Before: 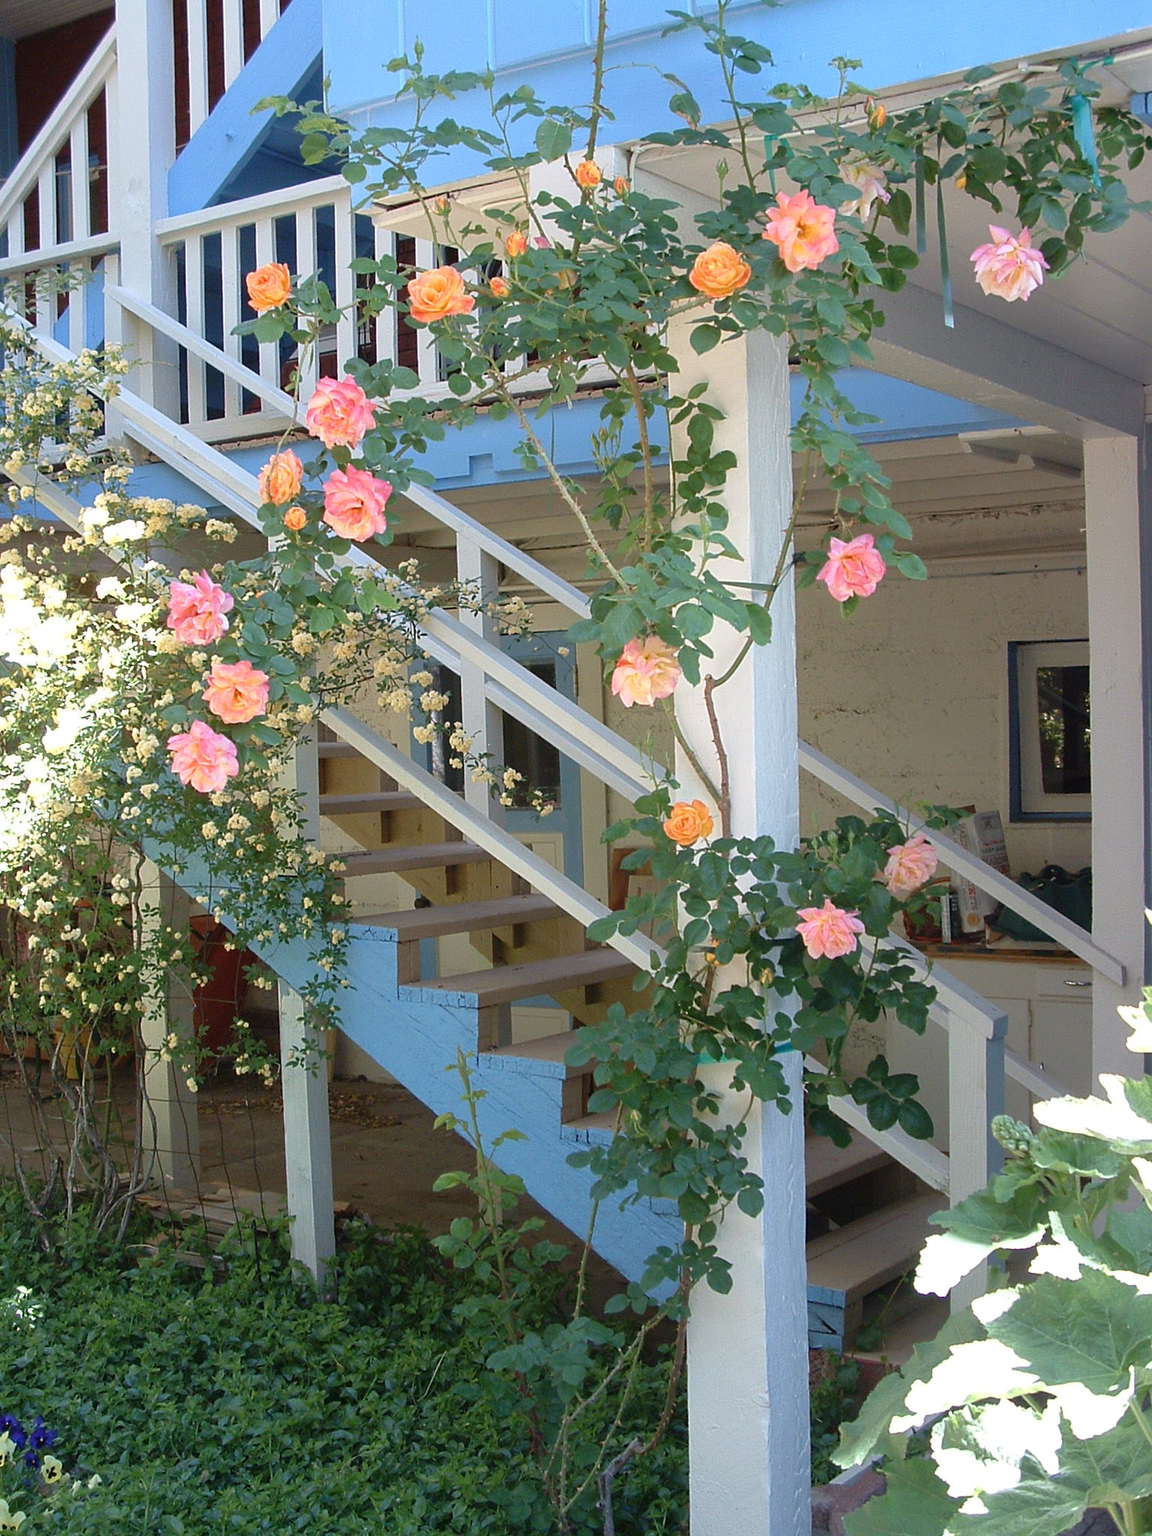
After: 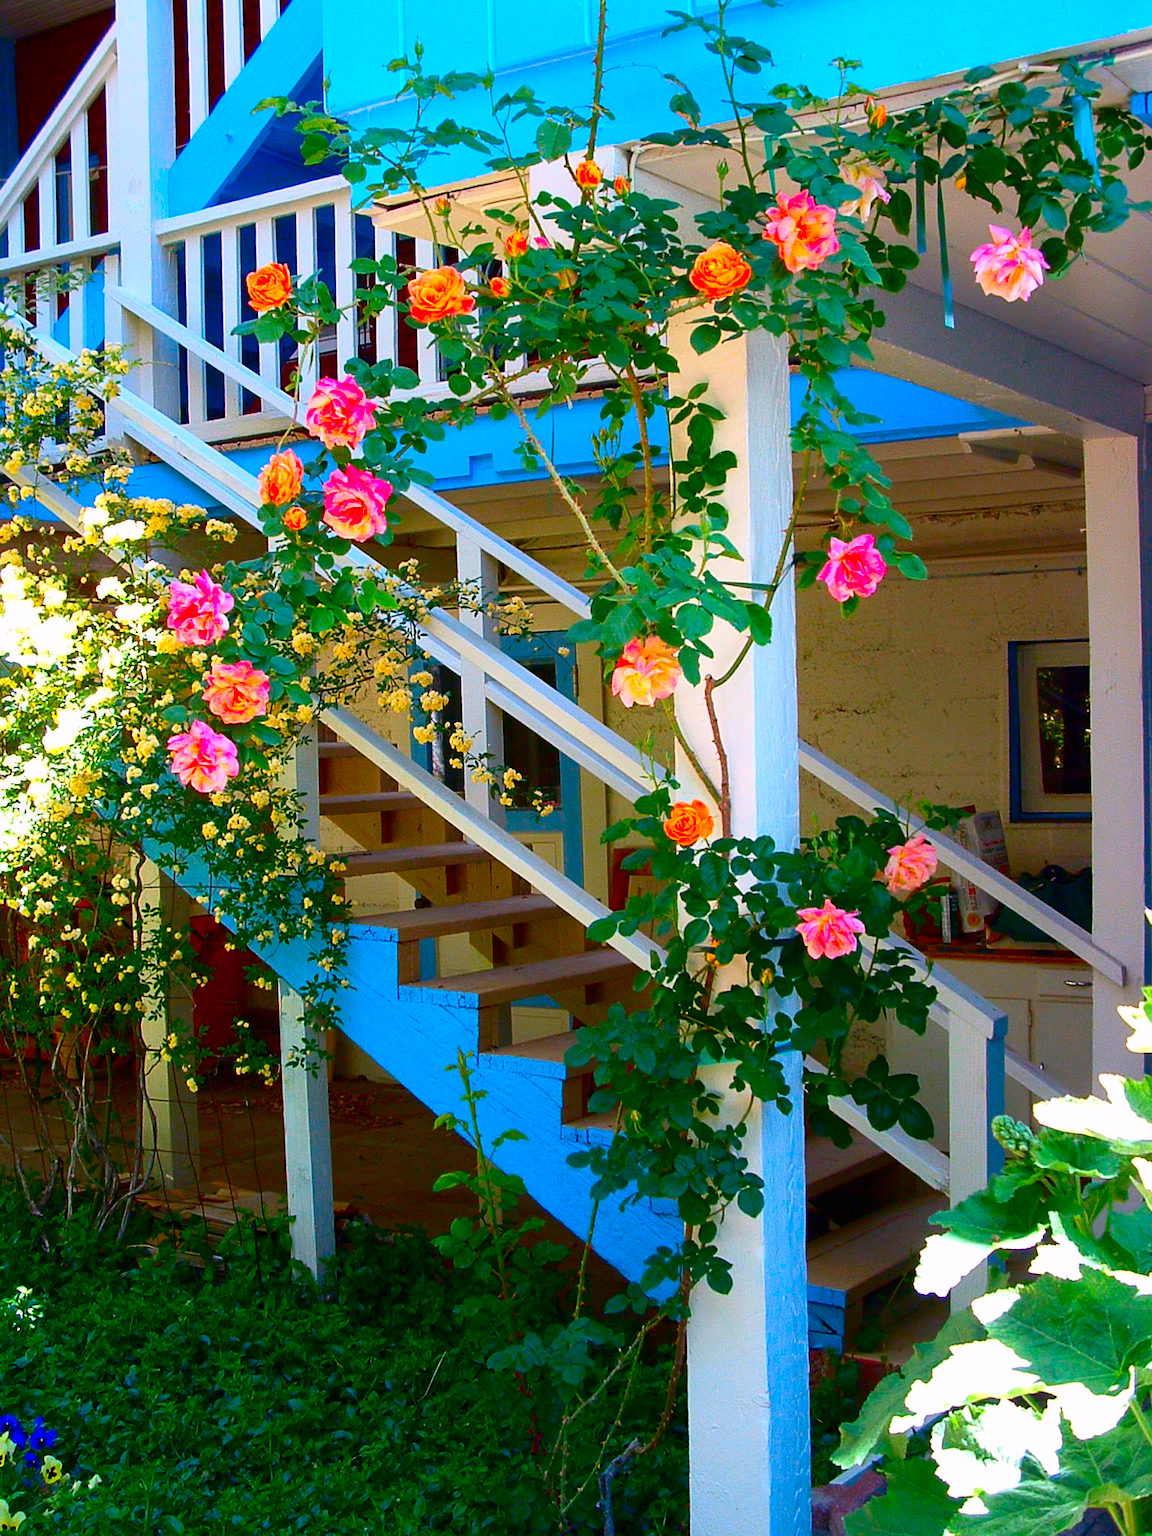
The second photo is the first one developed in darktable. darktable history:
rotate and perspective: automatic cropping off
contrast brightness saturation: contrast 0.2, brightness -0.11, saturation 0.1
color correction: highlights a* 1.59, highlights b* -1.7, saturation 2.48
